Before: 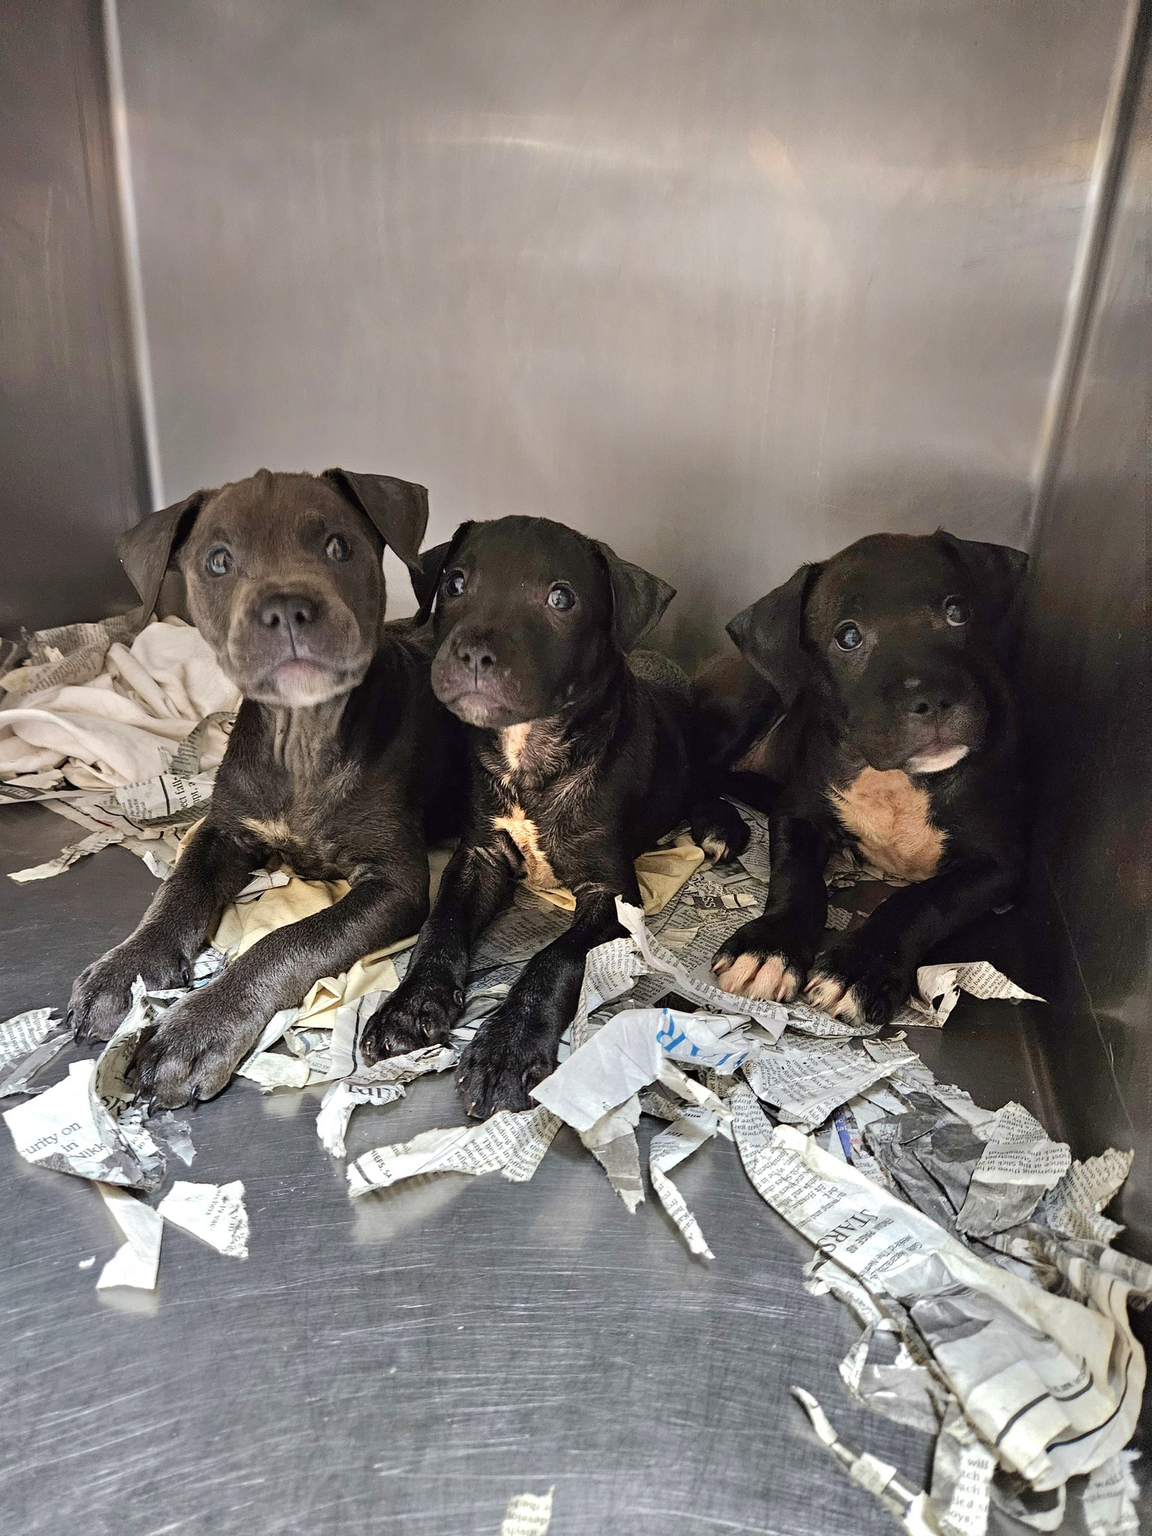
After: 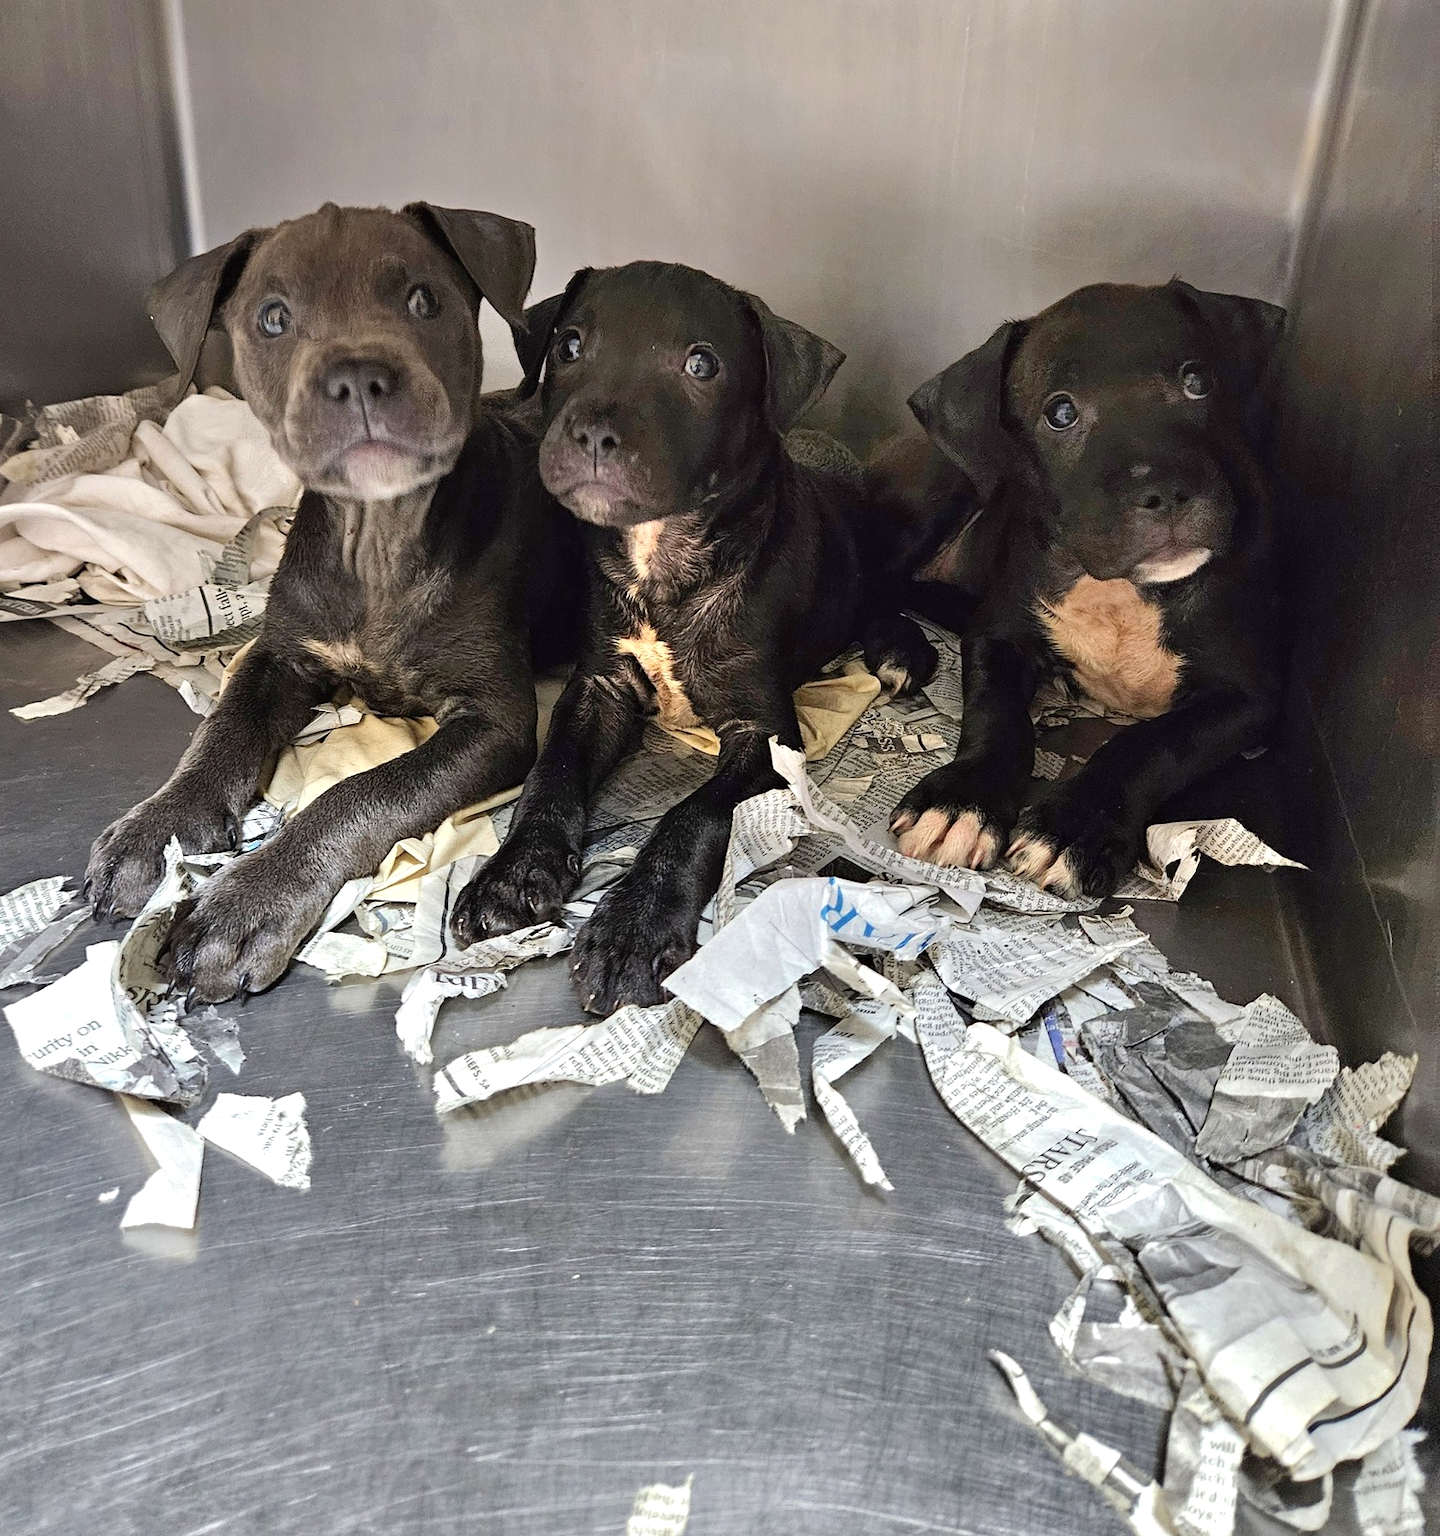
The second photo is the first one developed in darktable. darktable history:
crop and rotate: top 19.998%
exposure: exposure 0.131 EV, compensate highlight preservation false
